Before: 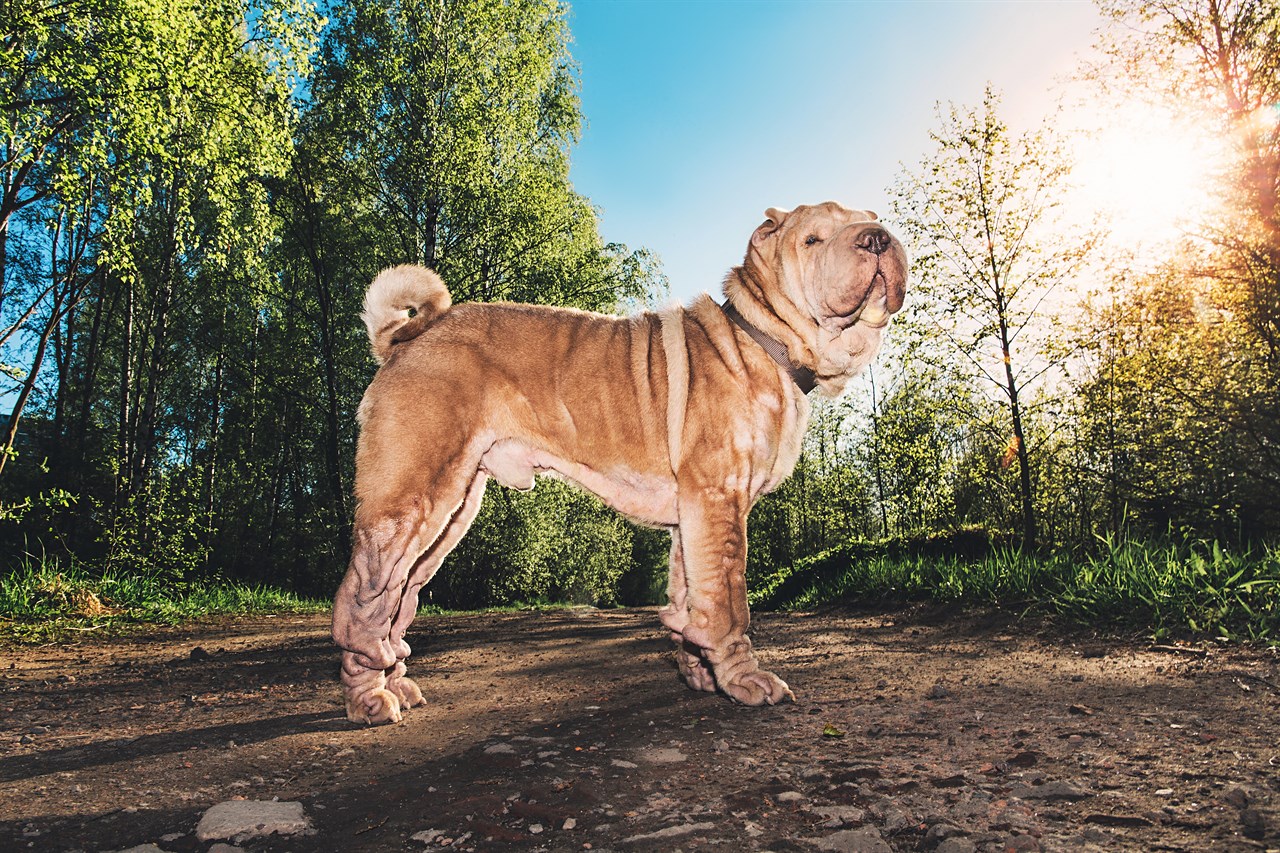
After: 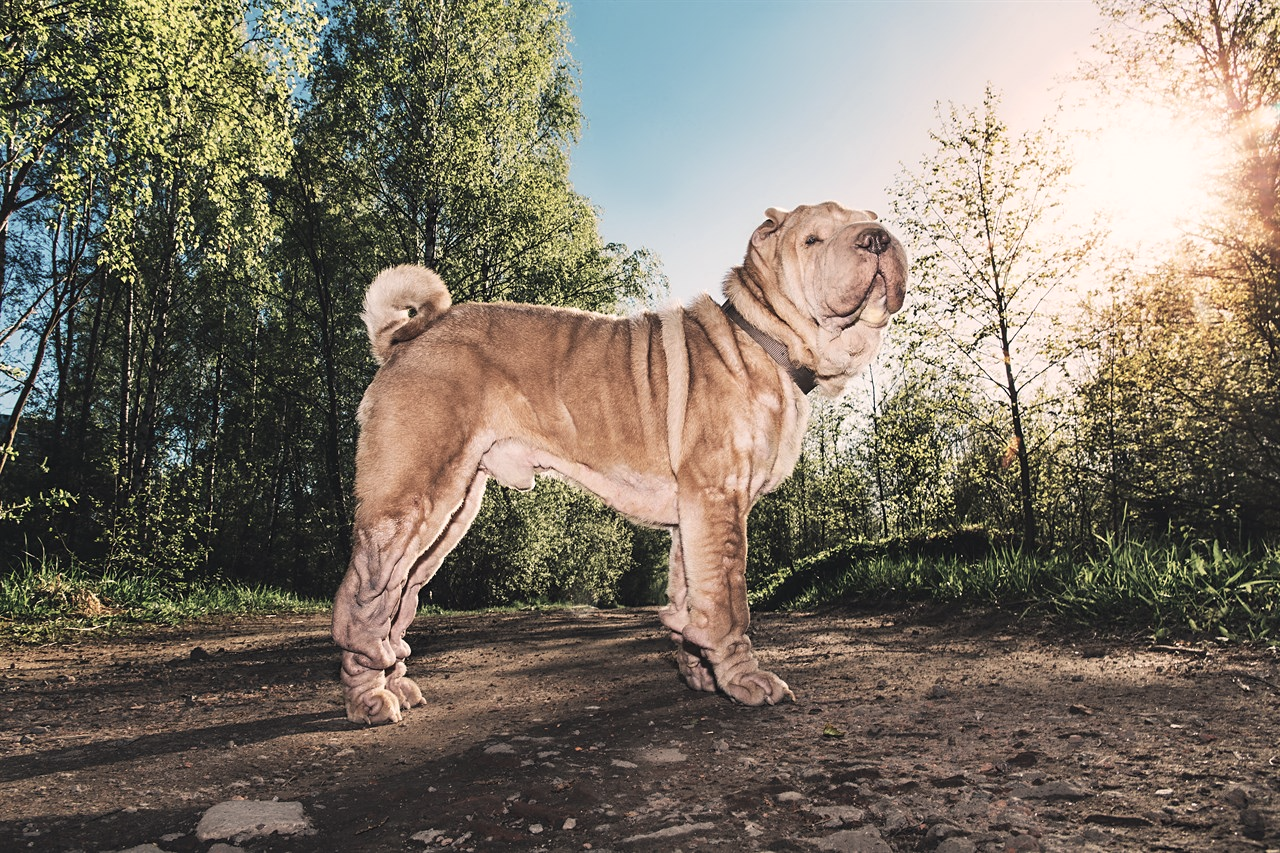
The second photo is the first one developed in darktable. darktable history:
color correction: highlights a* 5.56, highlights b* 5.26, saturation 0.646
